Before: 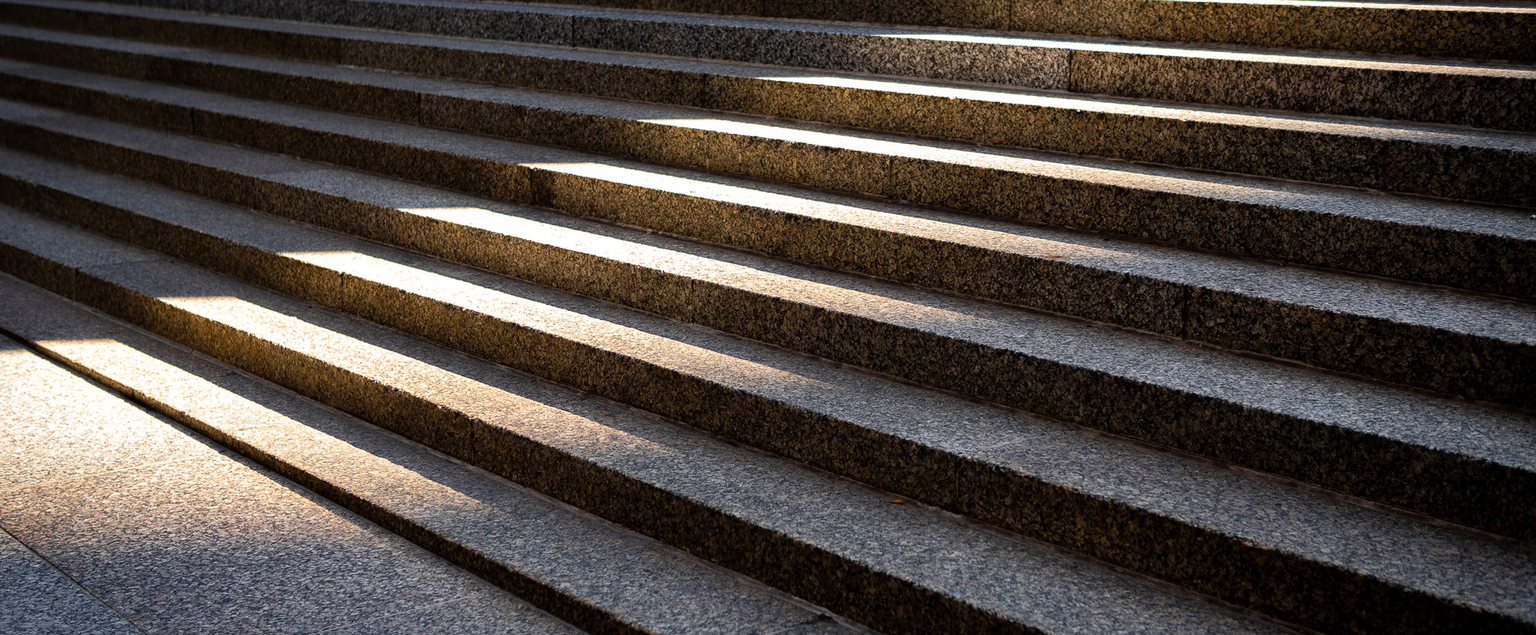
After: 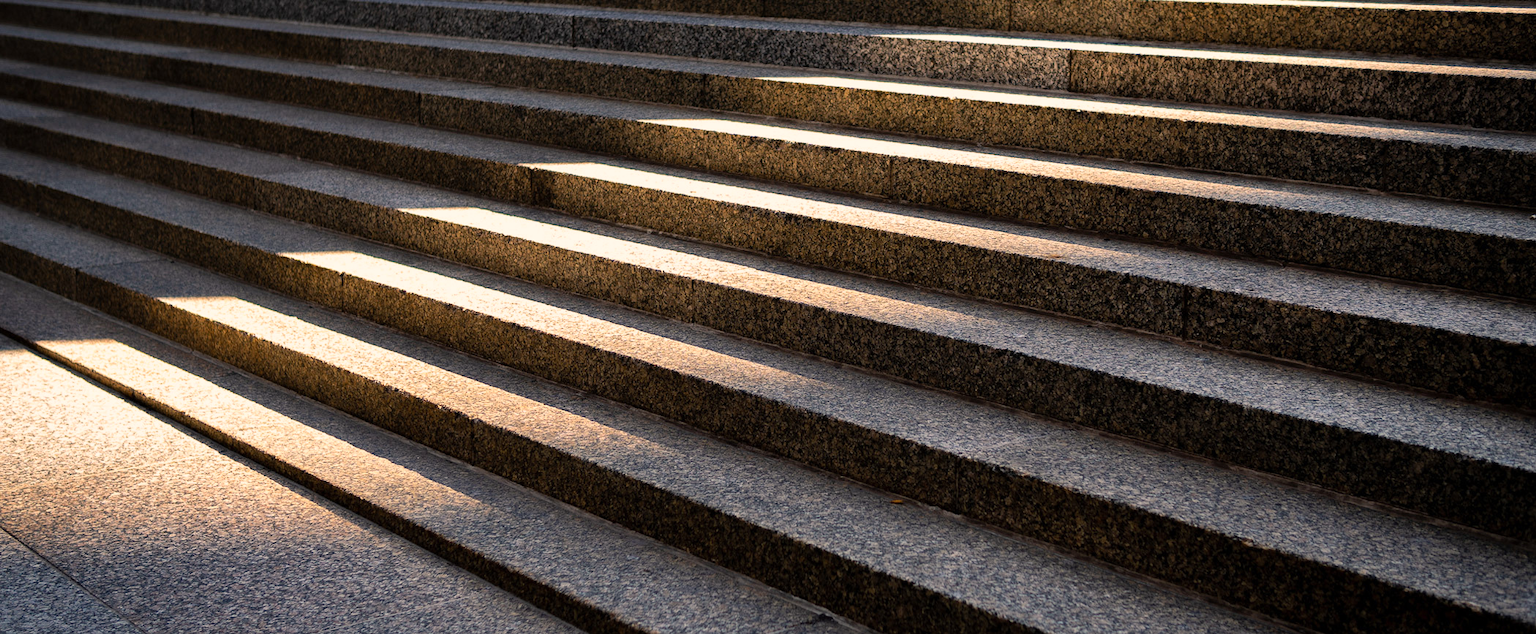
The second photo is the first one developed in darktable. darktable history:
color balance rgb: highlights gain › chroma 3.852%, highlights gain › hue 58.1°, perceptual saturation grading › global saturation 0.709%
shadows and highlights: radius 106.33, shadows 23.32, highlights -57.84, low approximation 0.01, soften with gaussian
